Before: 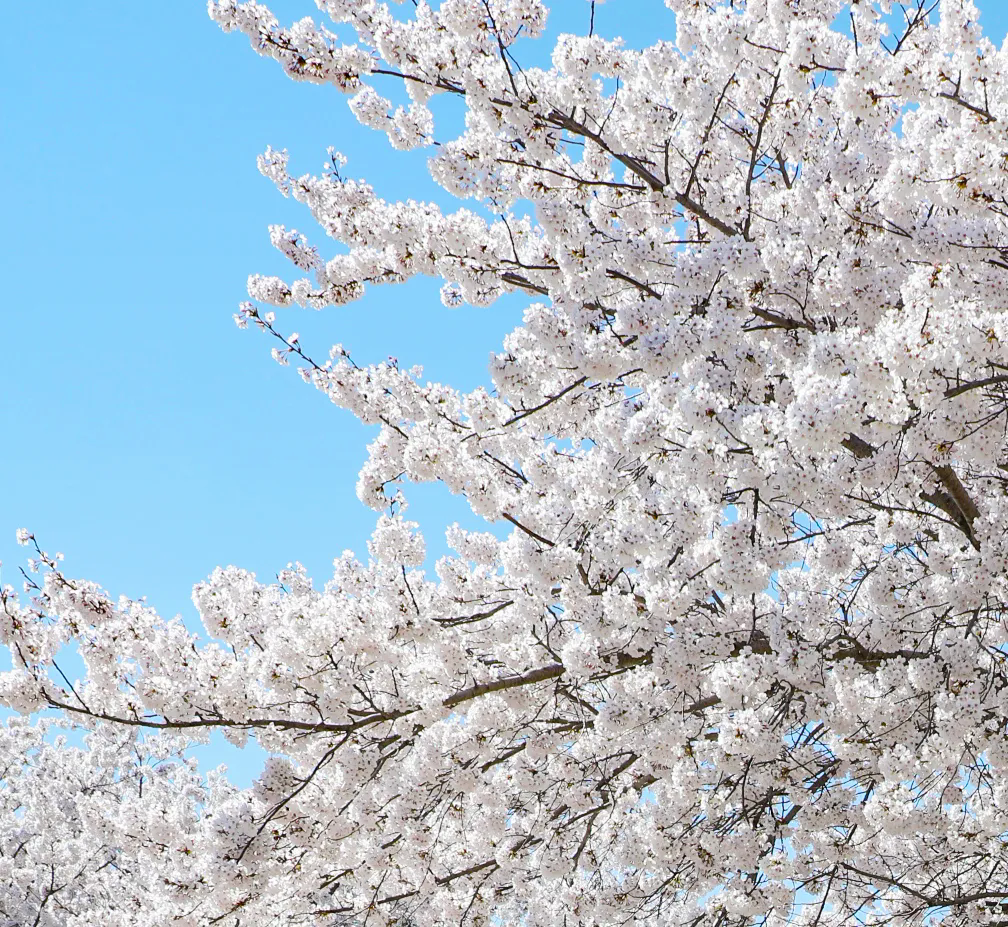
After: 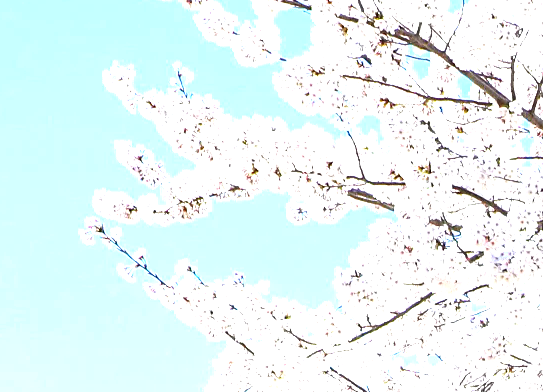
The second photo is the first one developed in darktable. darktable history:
crop: left 15.306%, top 9.065%, right 30.789%, bottom 48.638%
exposure: black level correction 0, exposure 1.388 EV, compensate exposure bias true, compensate highlight preservation false
tone equalizer: on, module defaults
